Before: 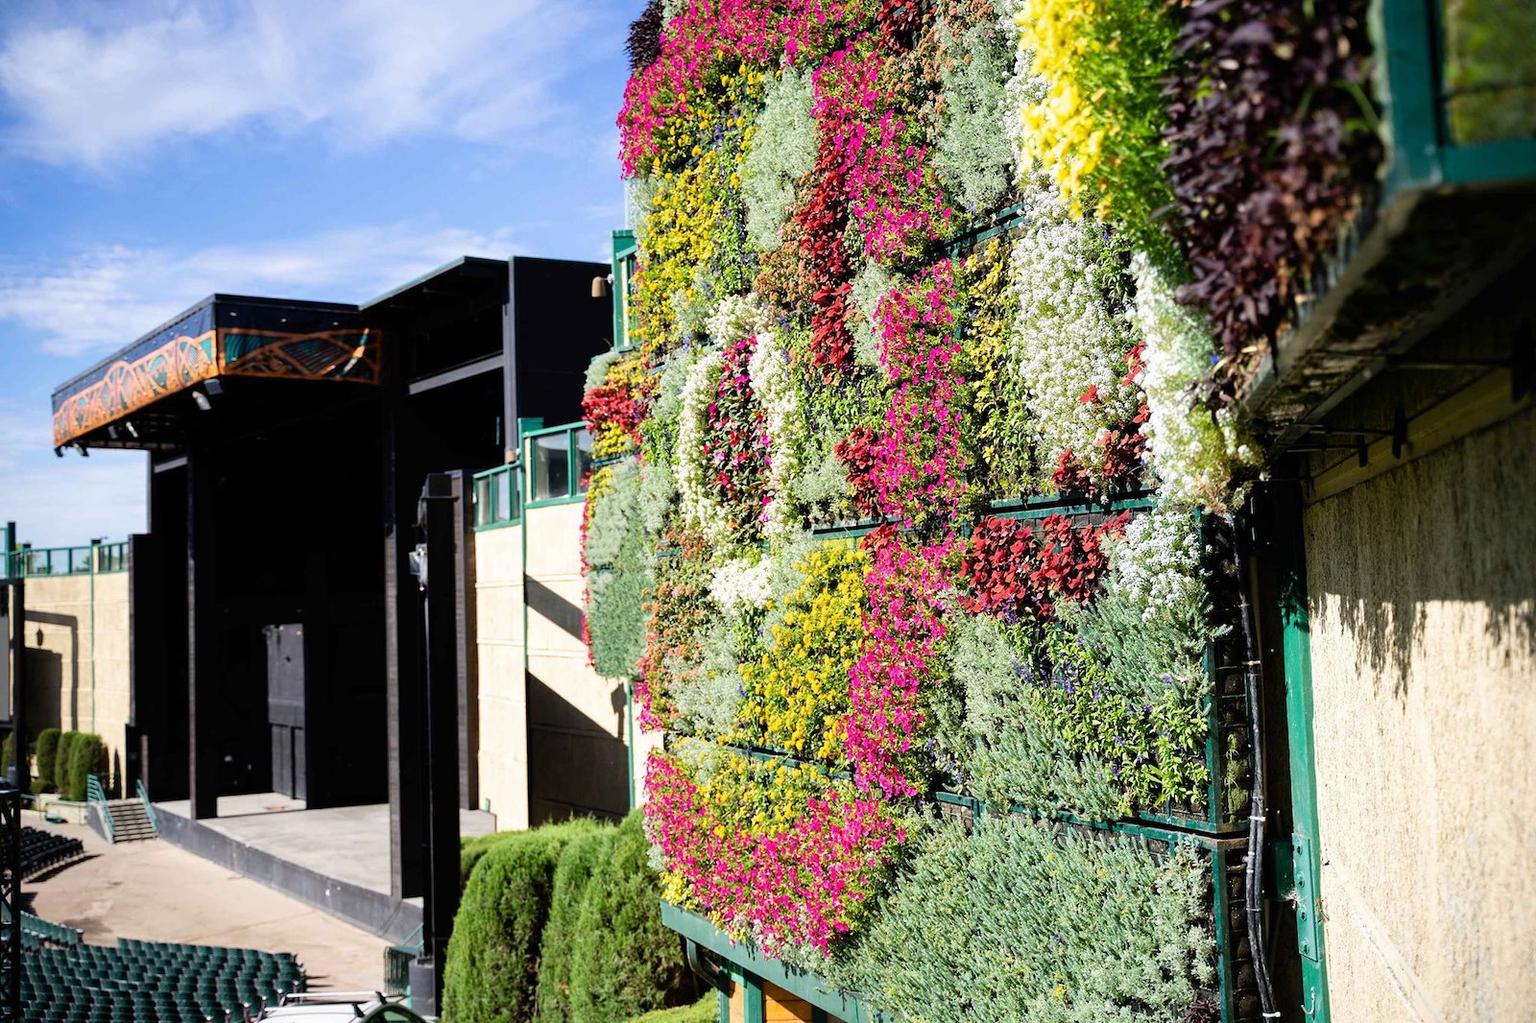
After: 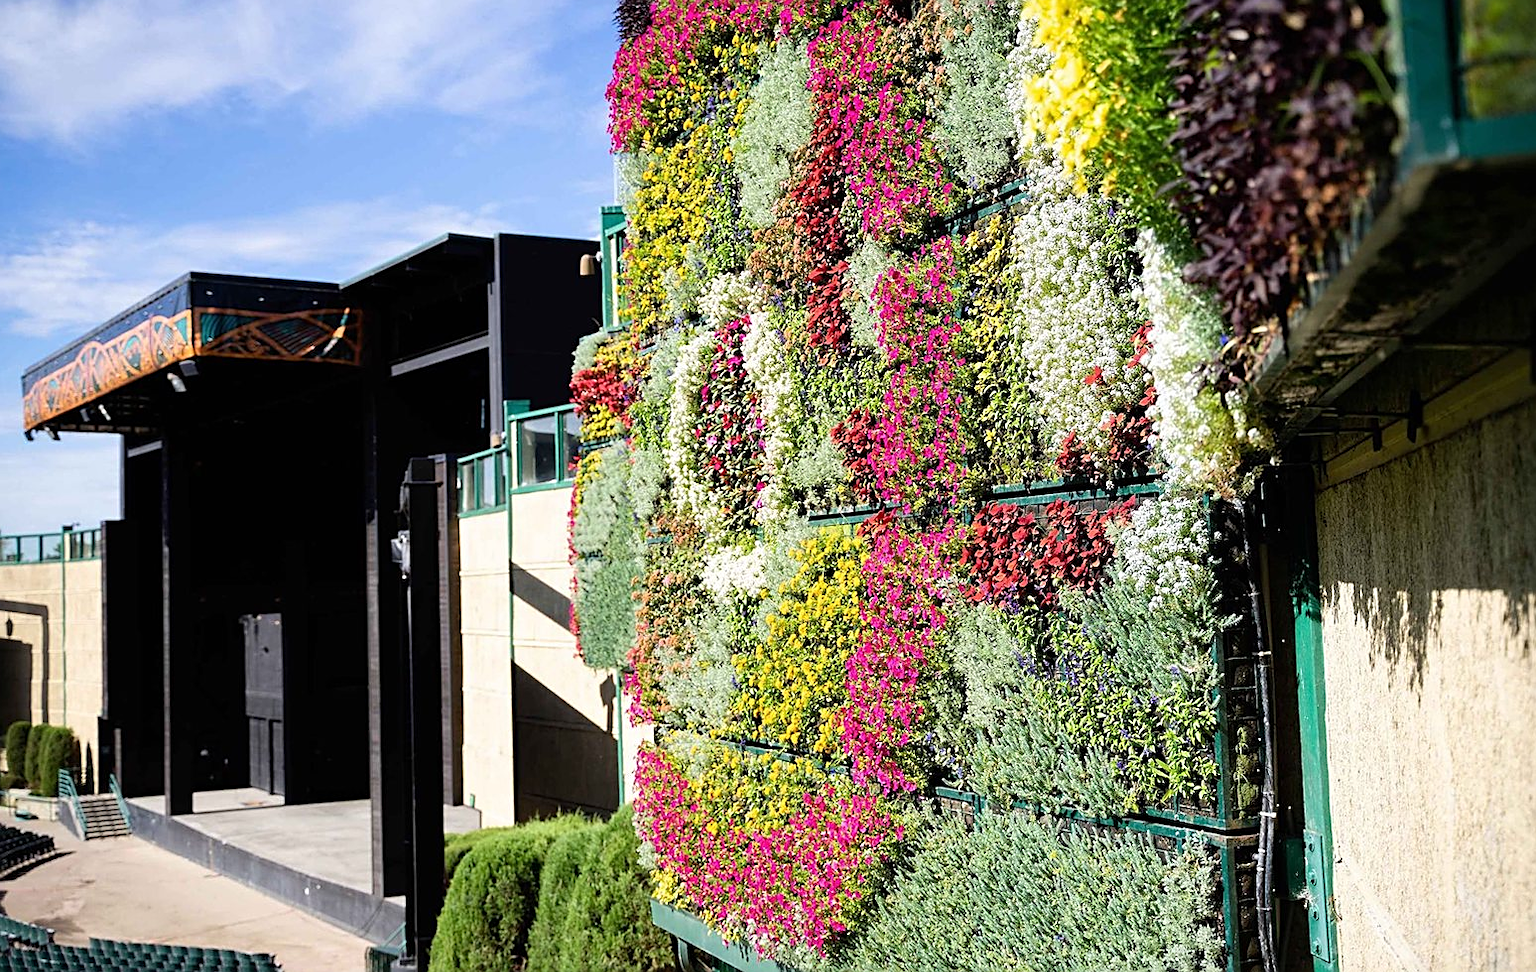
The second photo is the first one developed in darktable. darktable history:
tone equalizer: on, module defaults
crop: left 2.018%, top 3.077%, right 1.204%, bottom 4.942%
sharpen: on, module defaults
